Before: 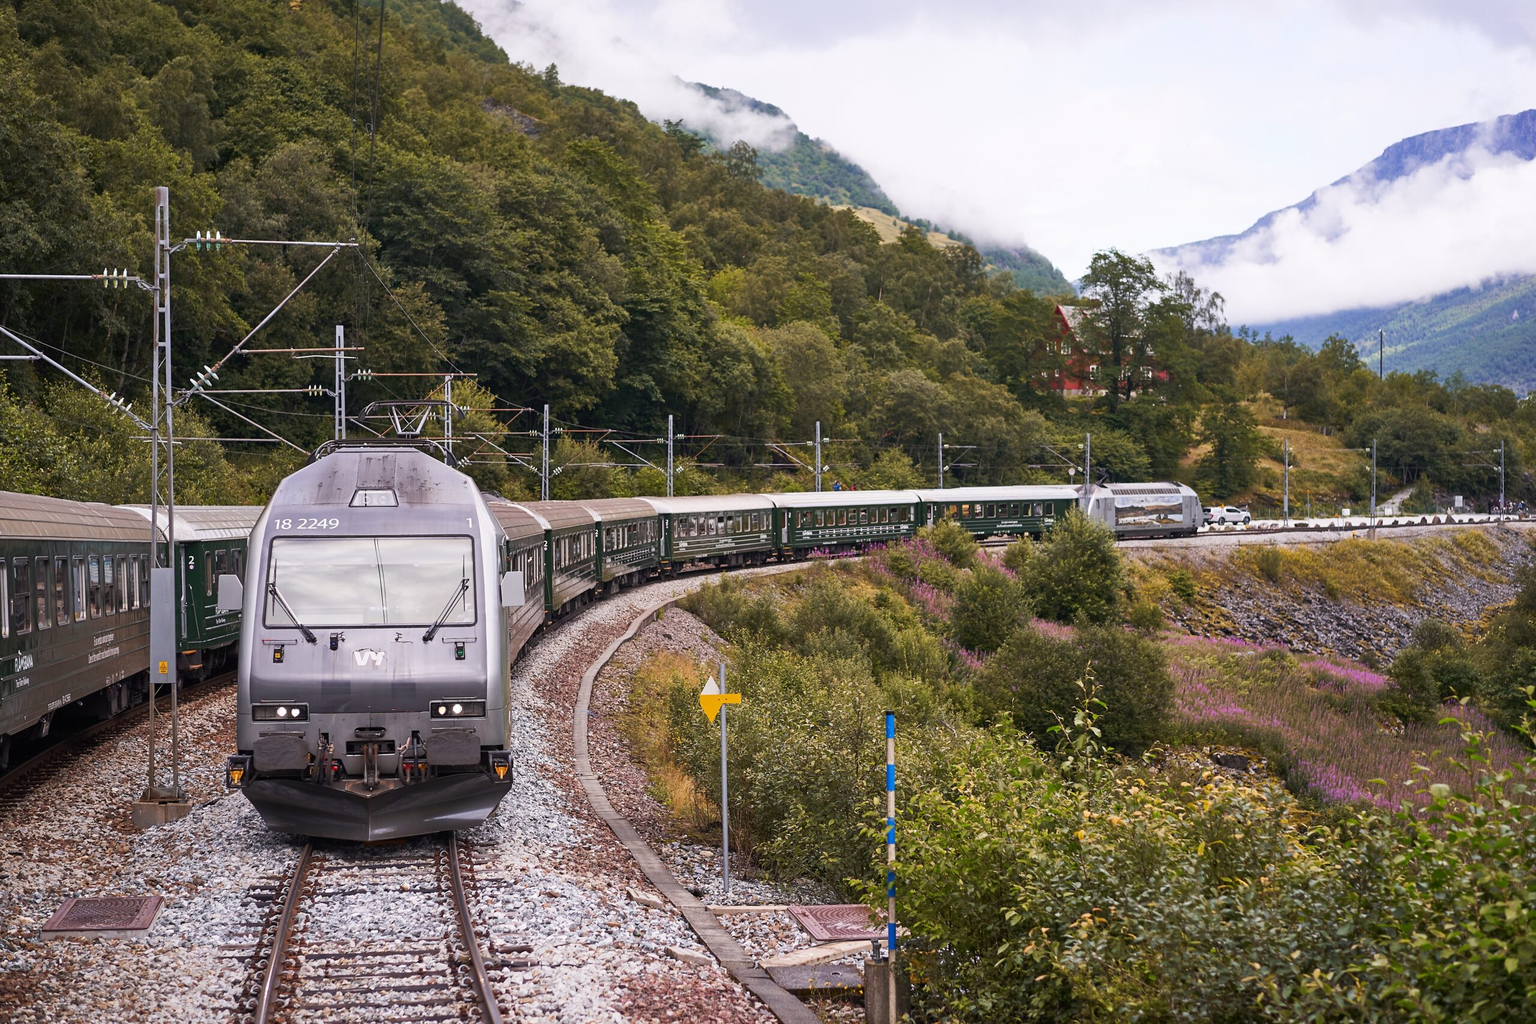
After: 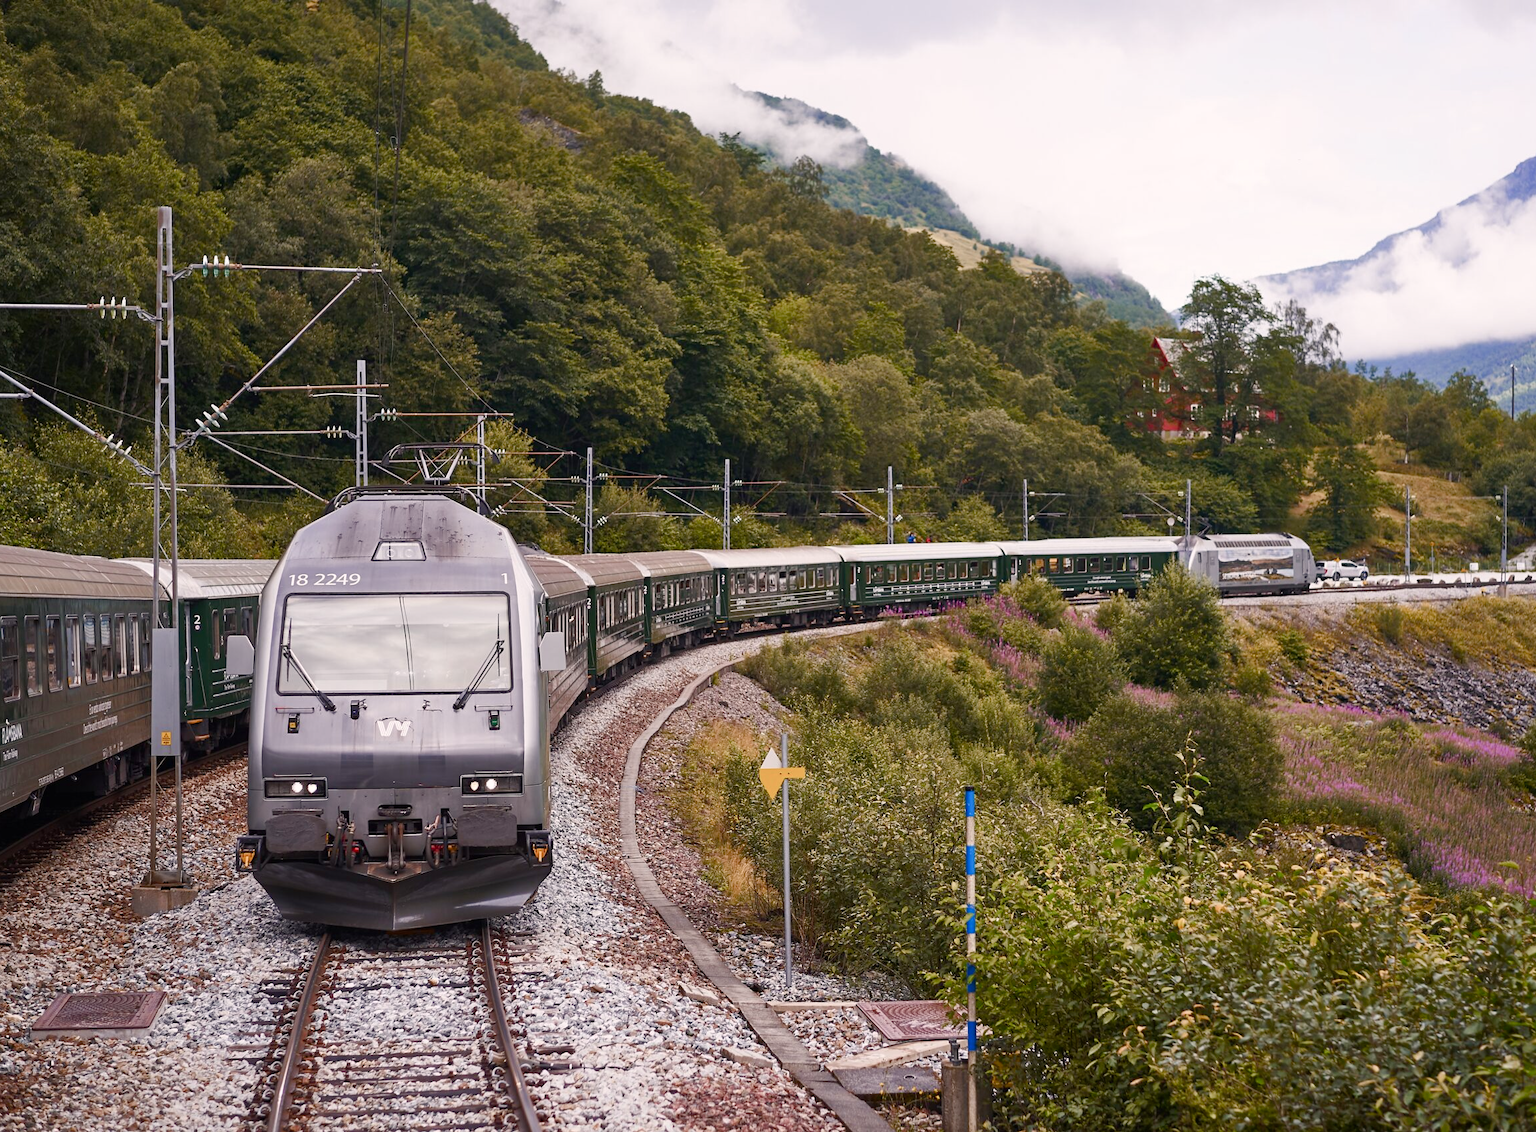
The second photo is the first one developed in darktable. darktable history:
color balance rgb: highlights gain › chroma 1.393%, highlights gain › hue 51.41°, perceptual saturation grading › global saturation 20%, perceptual saturation grading › highlights -49.681%, perceptual saturation grading › shadows 25.505%
crop and rotate: left 0.861%, right 8.691%
contrast brightness saturation: saturation -0.049
